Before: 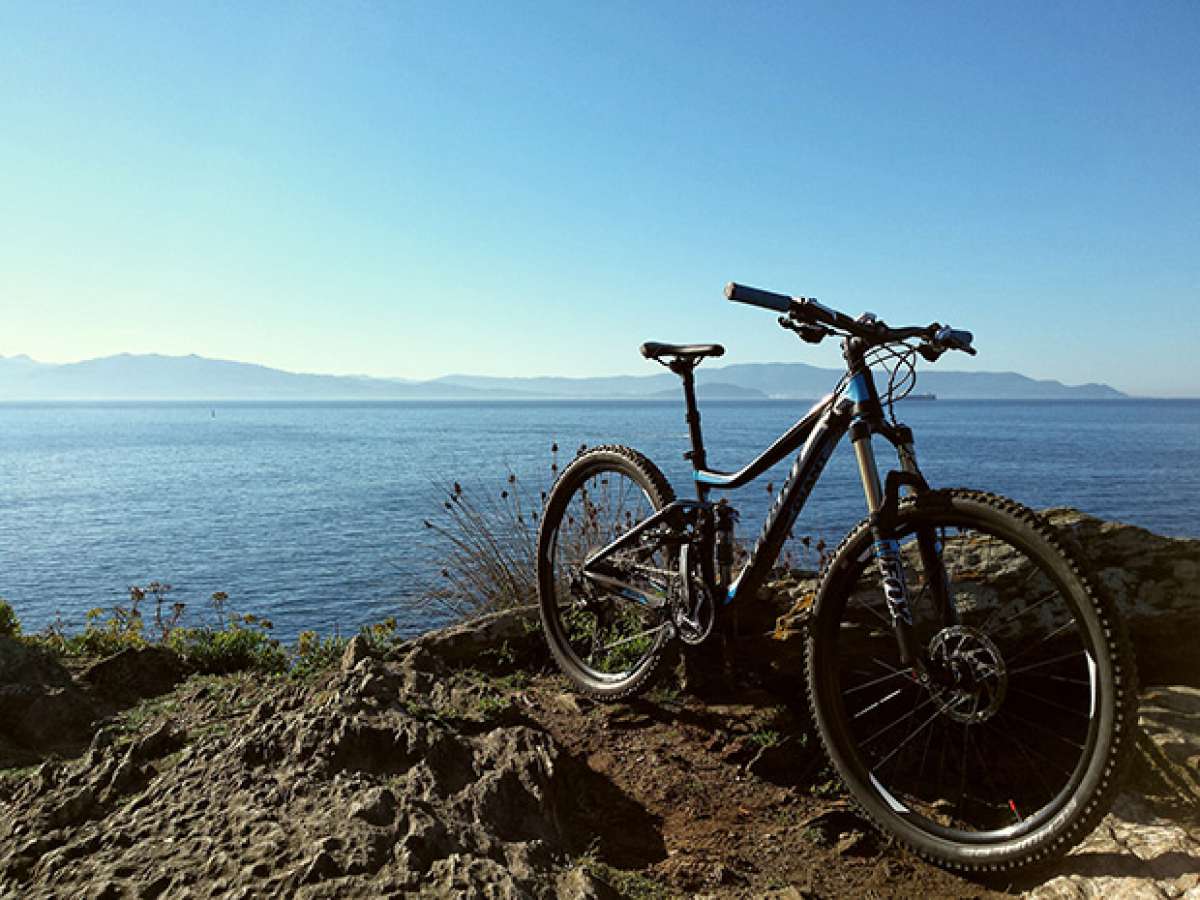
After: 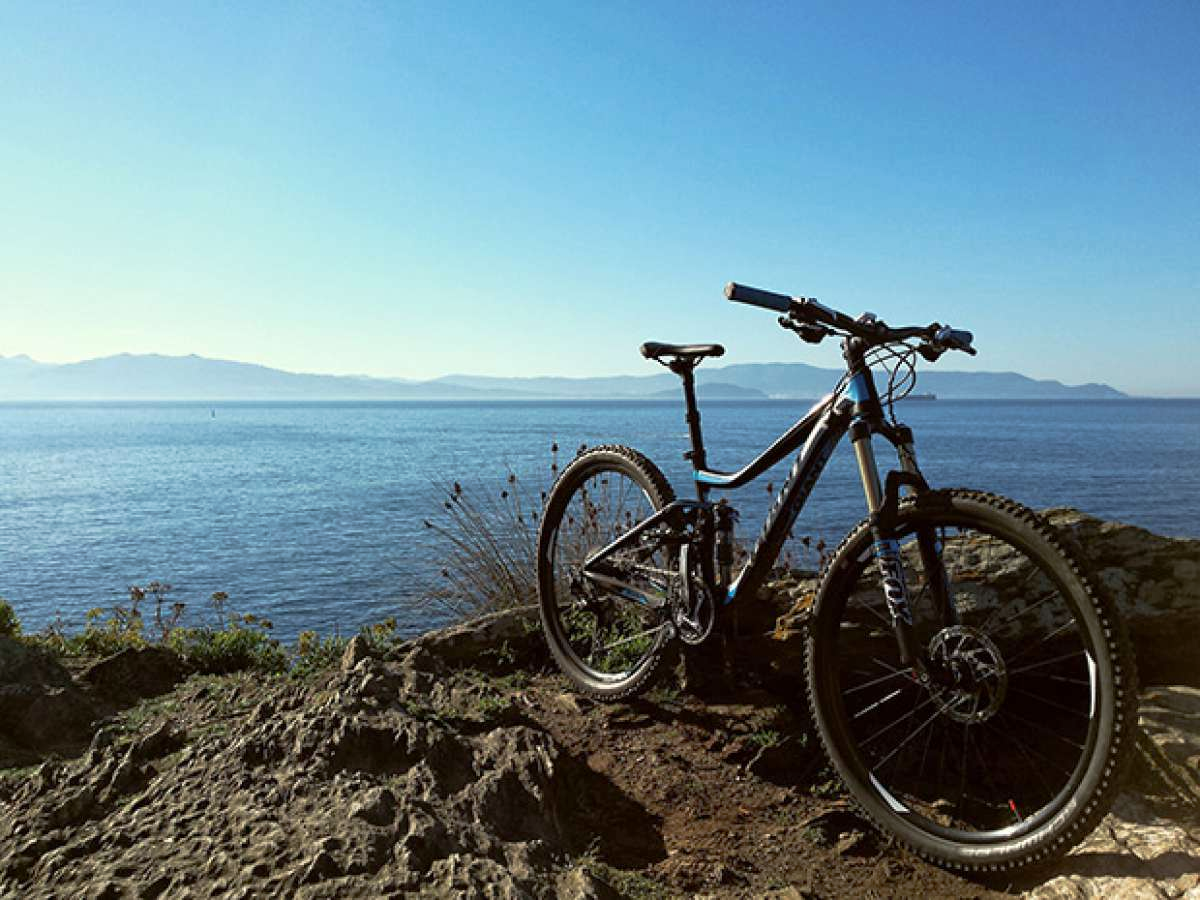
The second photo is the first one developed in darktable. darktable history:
tone curve: curves: ch0 [(0, 0) (0.15, 0.17) (0.452, 0.437) (0.611, 0.588) (0.751, 0.749) (1, 1)]; ch1 [(0, 0) (0.325, 0.327) (0.412, 0.45) (0.453, 0.484) (0.5, 0.501) (0.541, 0.55) (0.617, 0.612) (0.695, 0.697) (1, 1)]; ch2 [(0, 0) (0.386, 0.397) (0.452, 0.459) (0.505, 0.498) (0.524, 0.547) (0.574, 0.566) (0.633, 0.641) (1, 1)], preserve colors none
